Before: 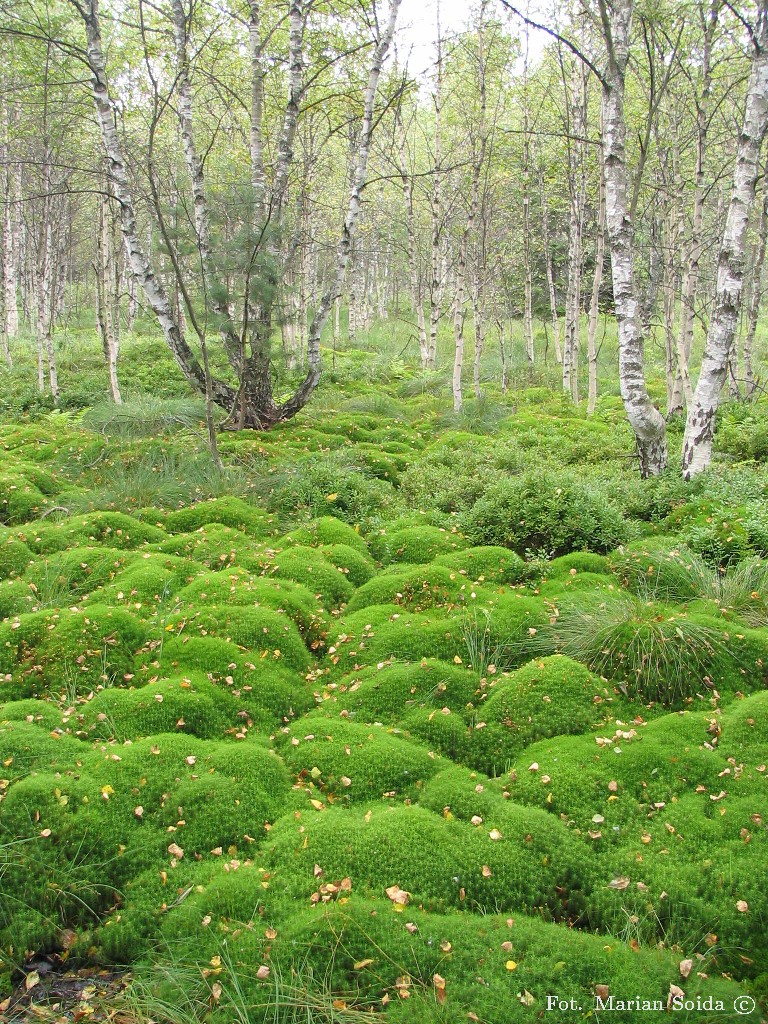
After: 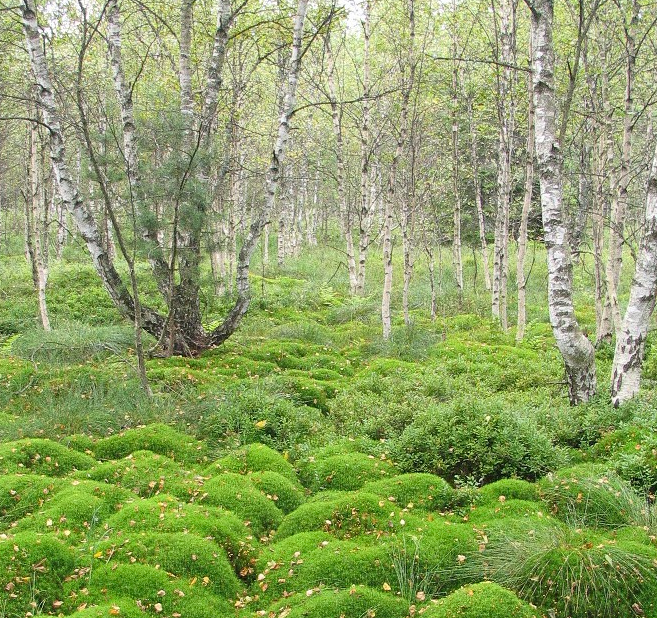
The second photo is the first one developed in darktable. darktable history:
crop and rotate: left 9.345%, top 7.22%, right 4.982%, bottom 32.331%
grain: coarseness 10.62 ISO, strength 55.56%
